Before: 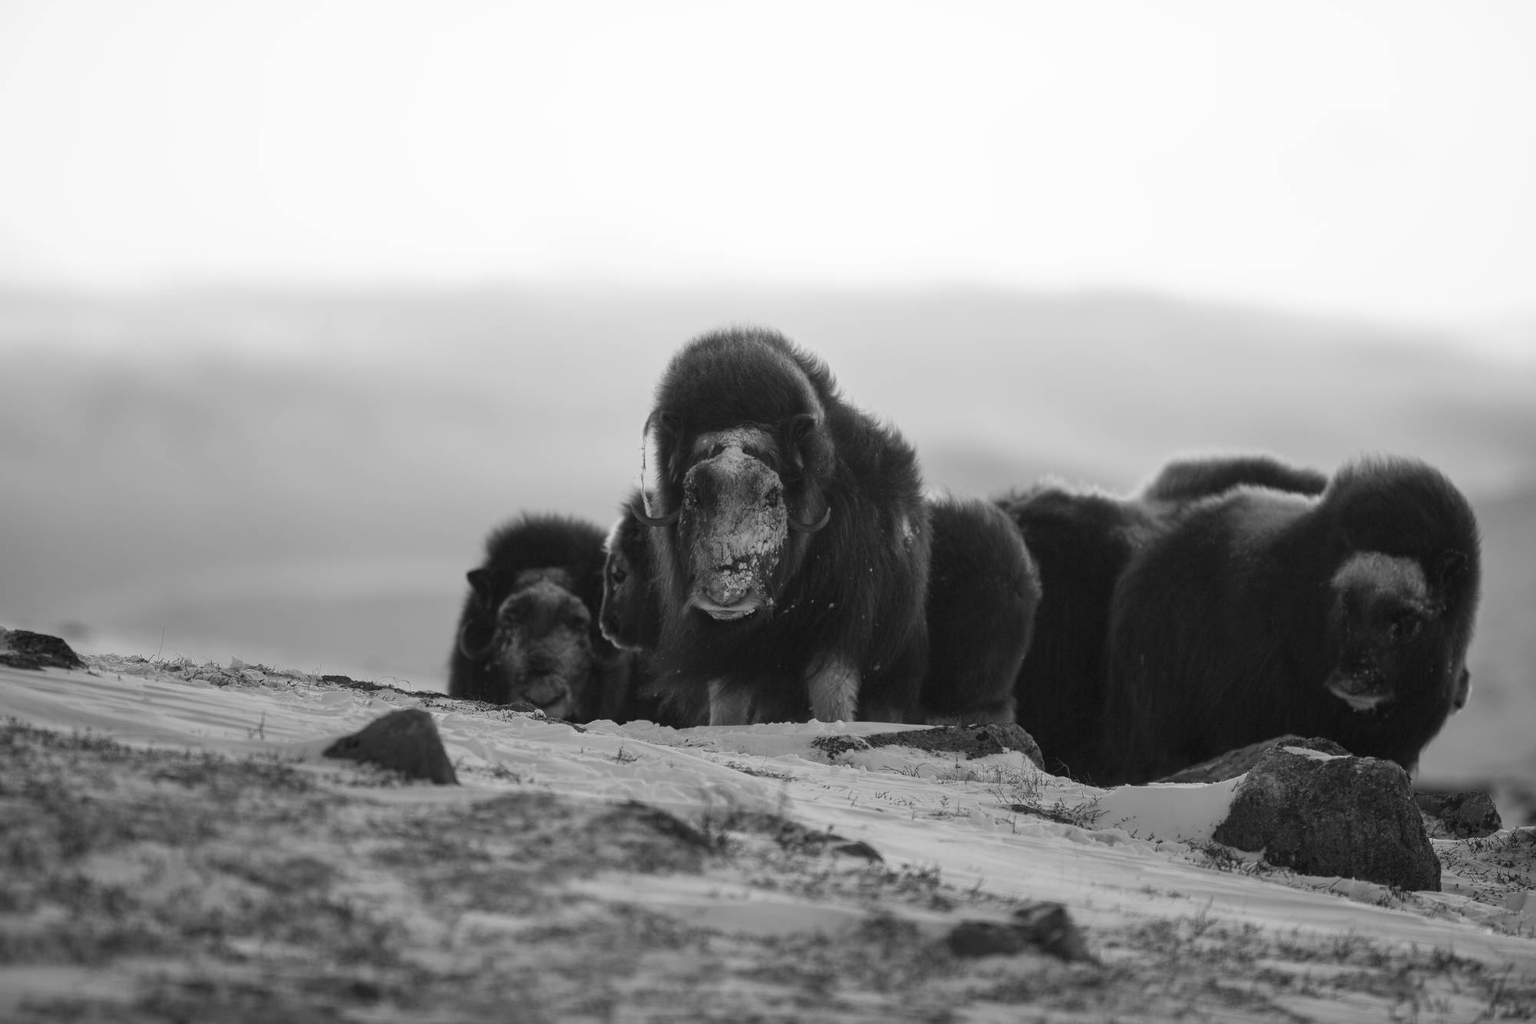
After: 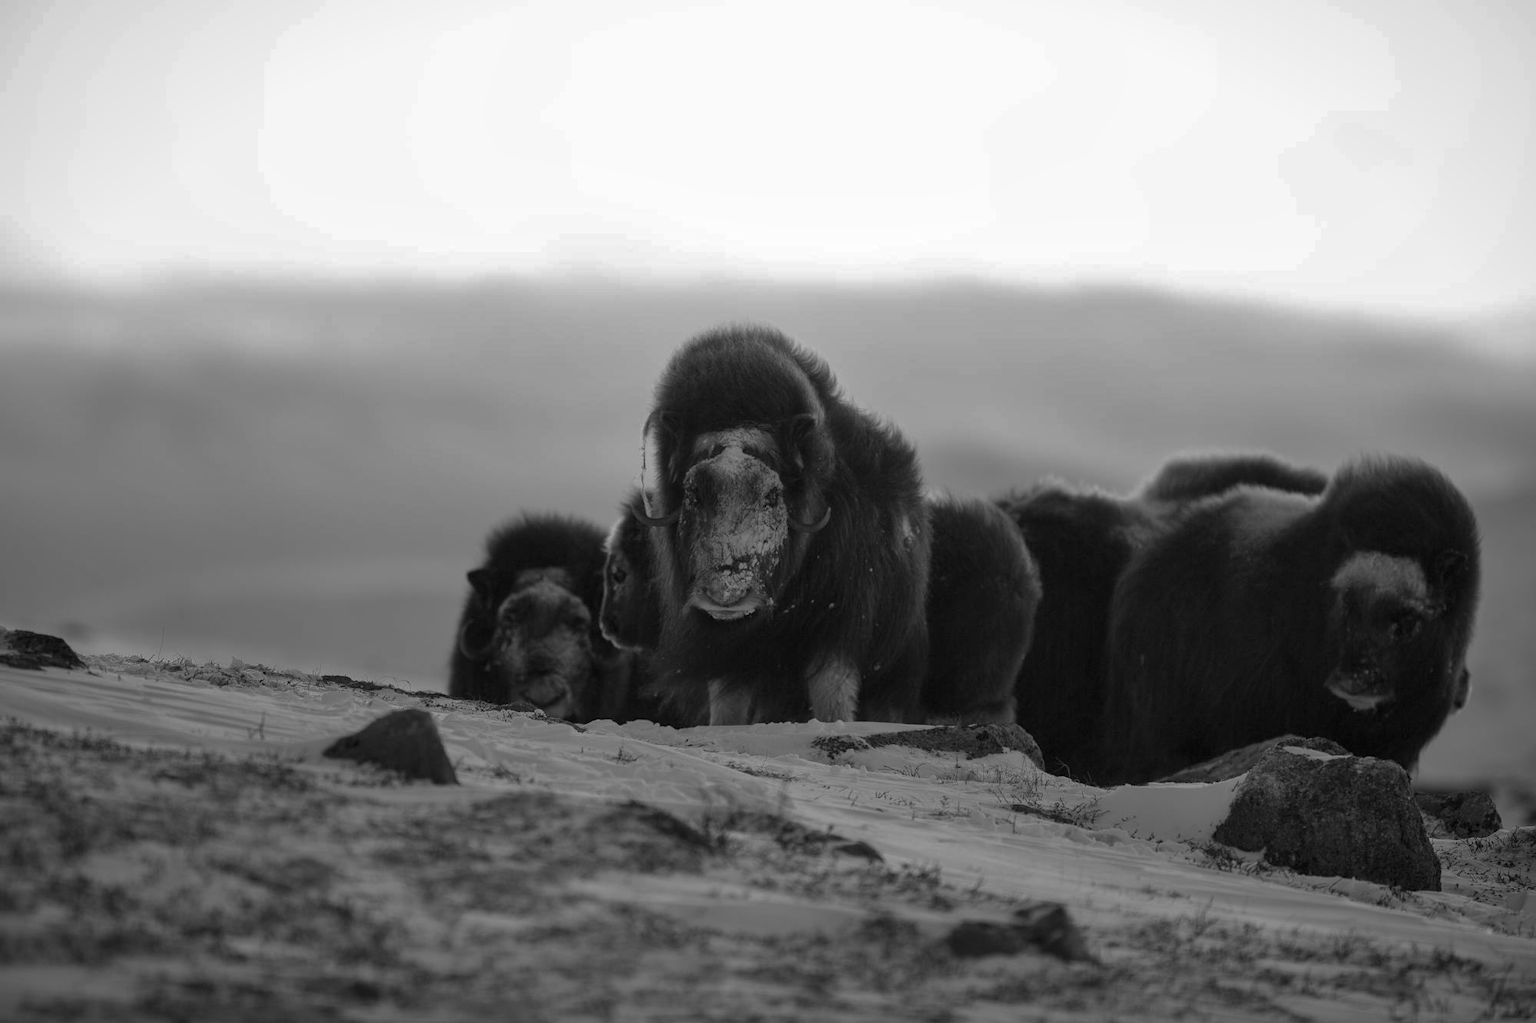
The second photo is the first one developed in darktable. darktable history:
local contrast: mode bilateral grid, contrast 20, coarseness 50, detail 120%, midtone range 0.2
base curve: curves: ch0 [(0, 0) (0.826, 0.587) (1, 1)]
vignetting: fall-off start 100%, brightness -0.282, width/height ratio 1.31
